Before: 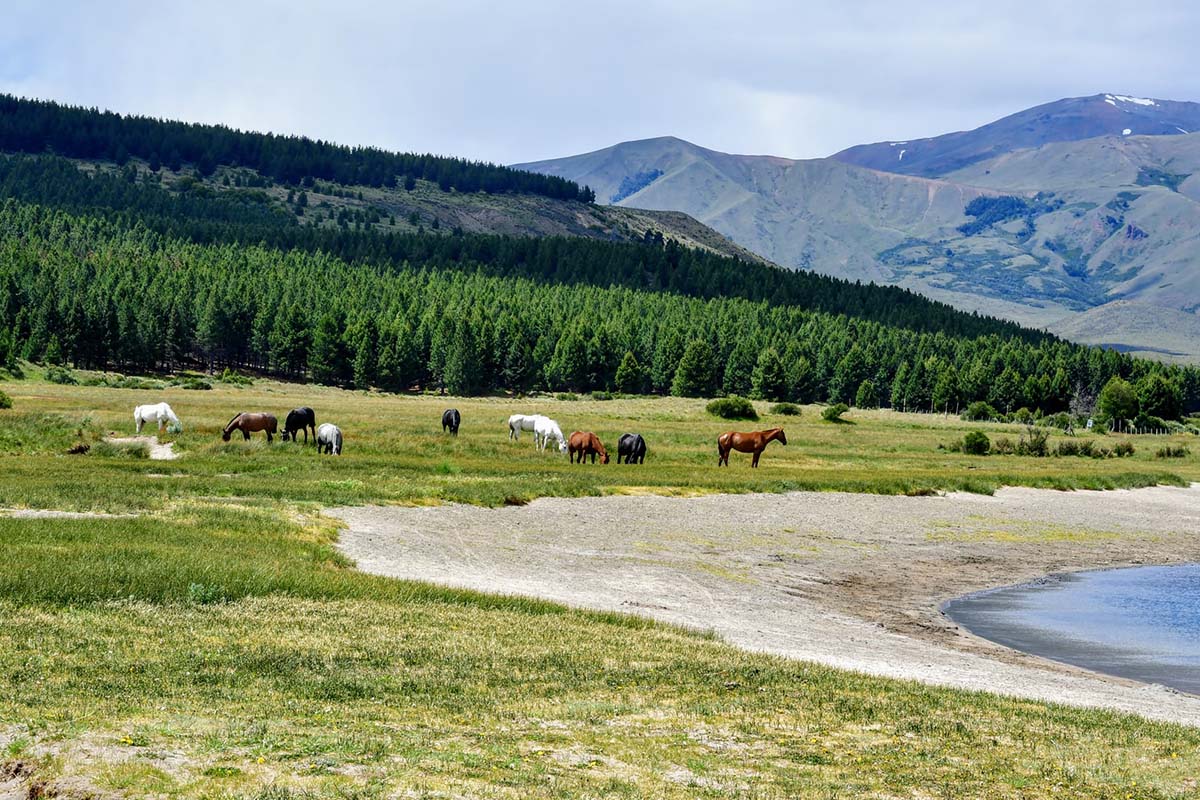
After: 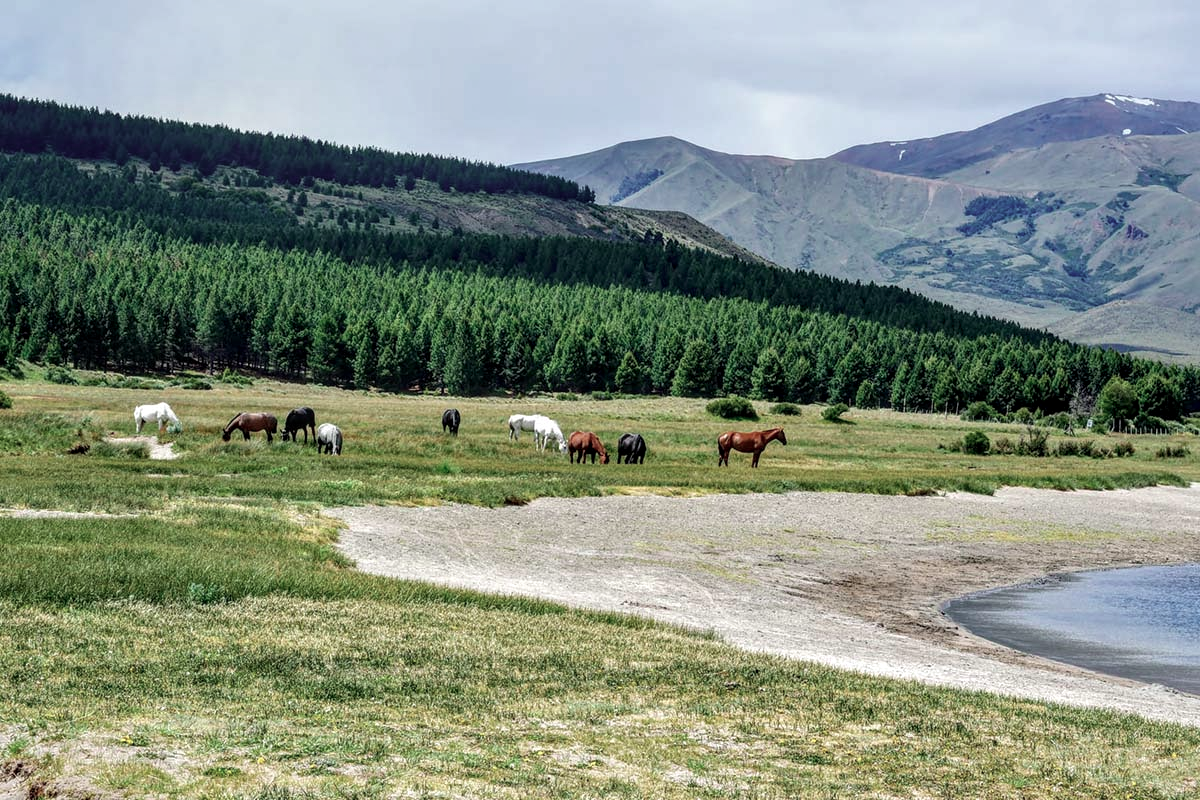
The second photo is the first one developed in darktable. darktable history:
local contrast: on, module defaults
color contrast: blue-yellow contrast 0.7
